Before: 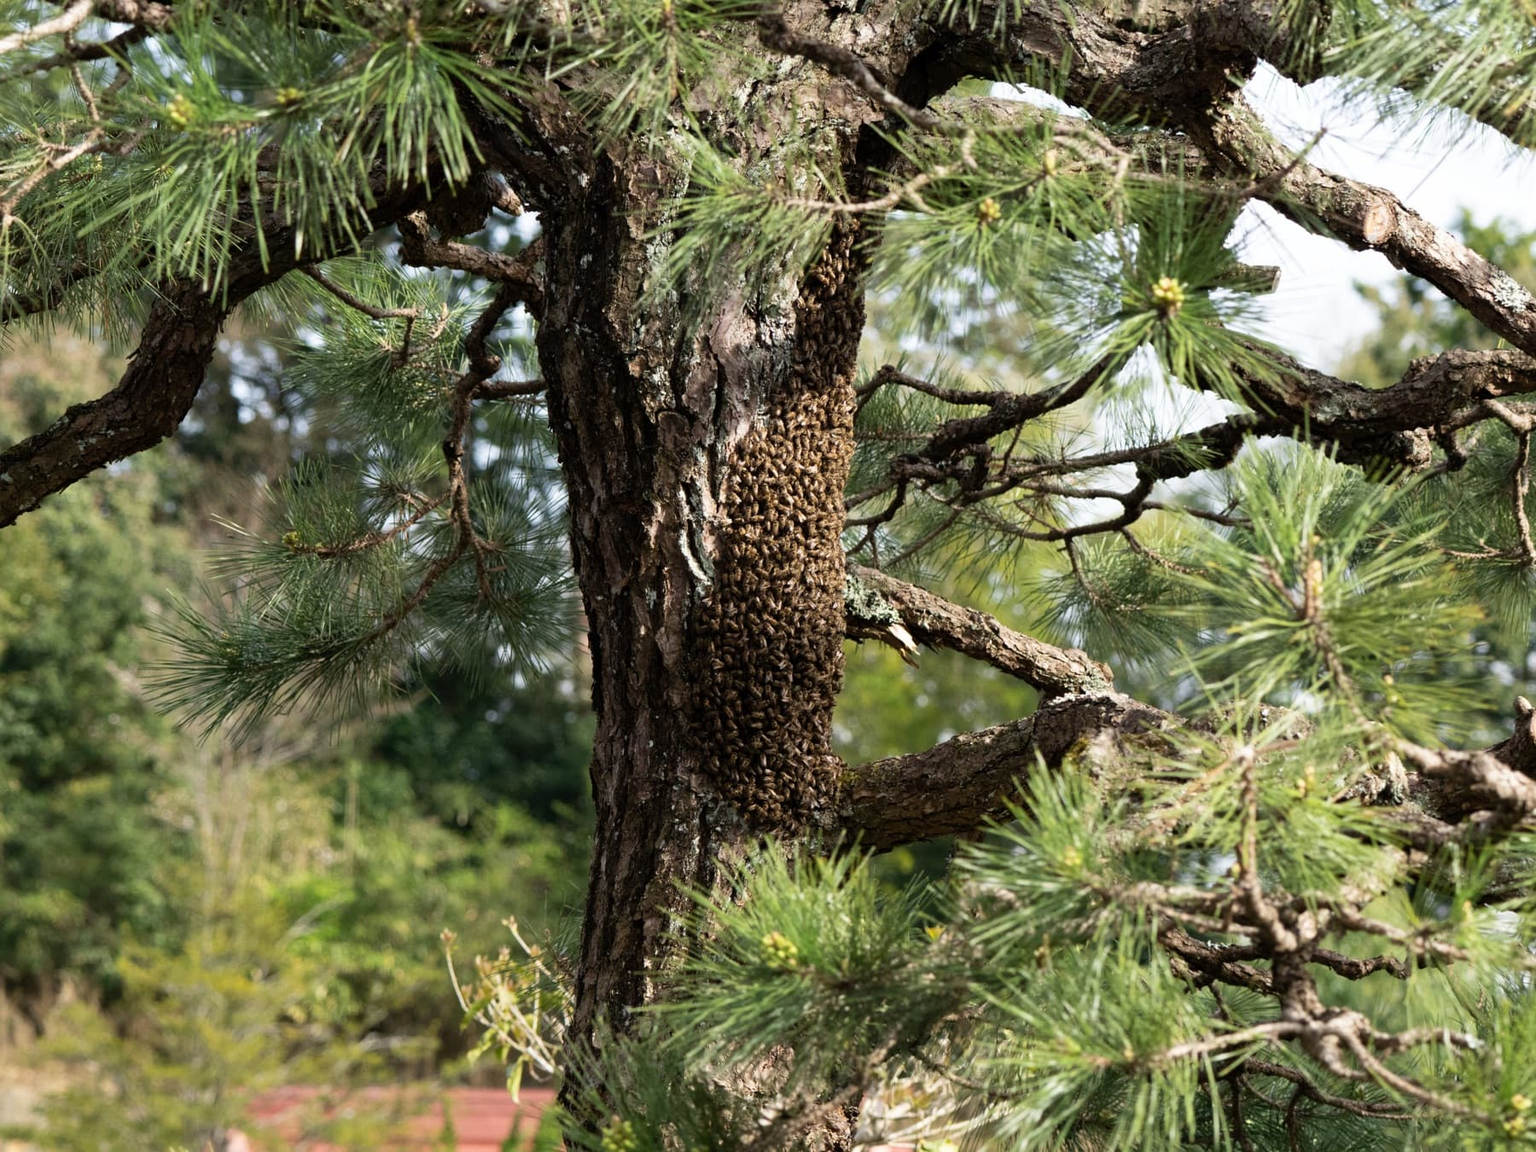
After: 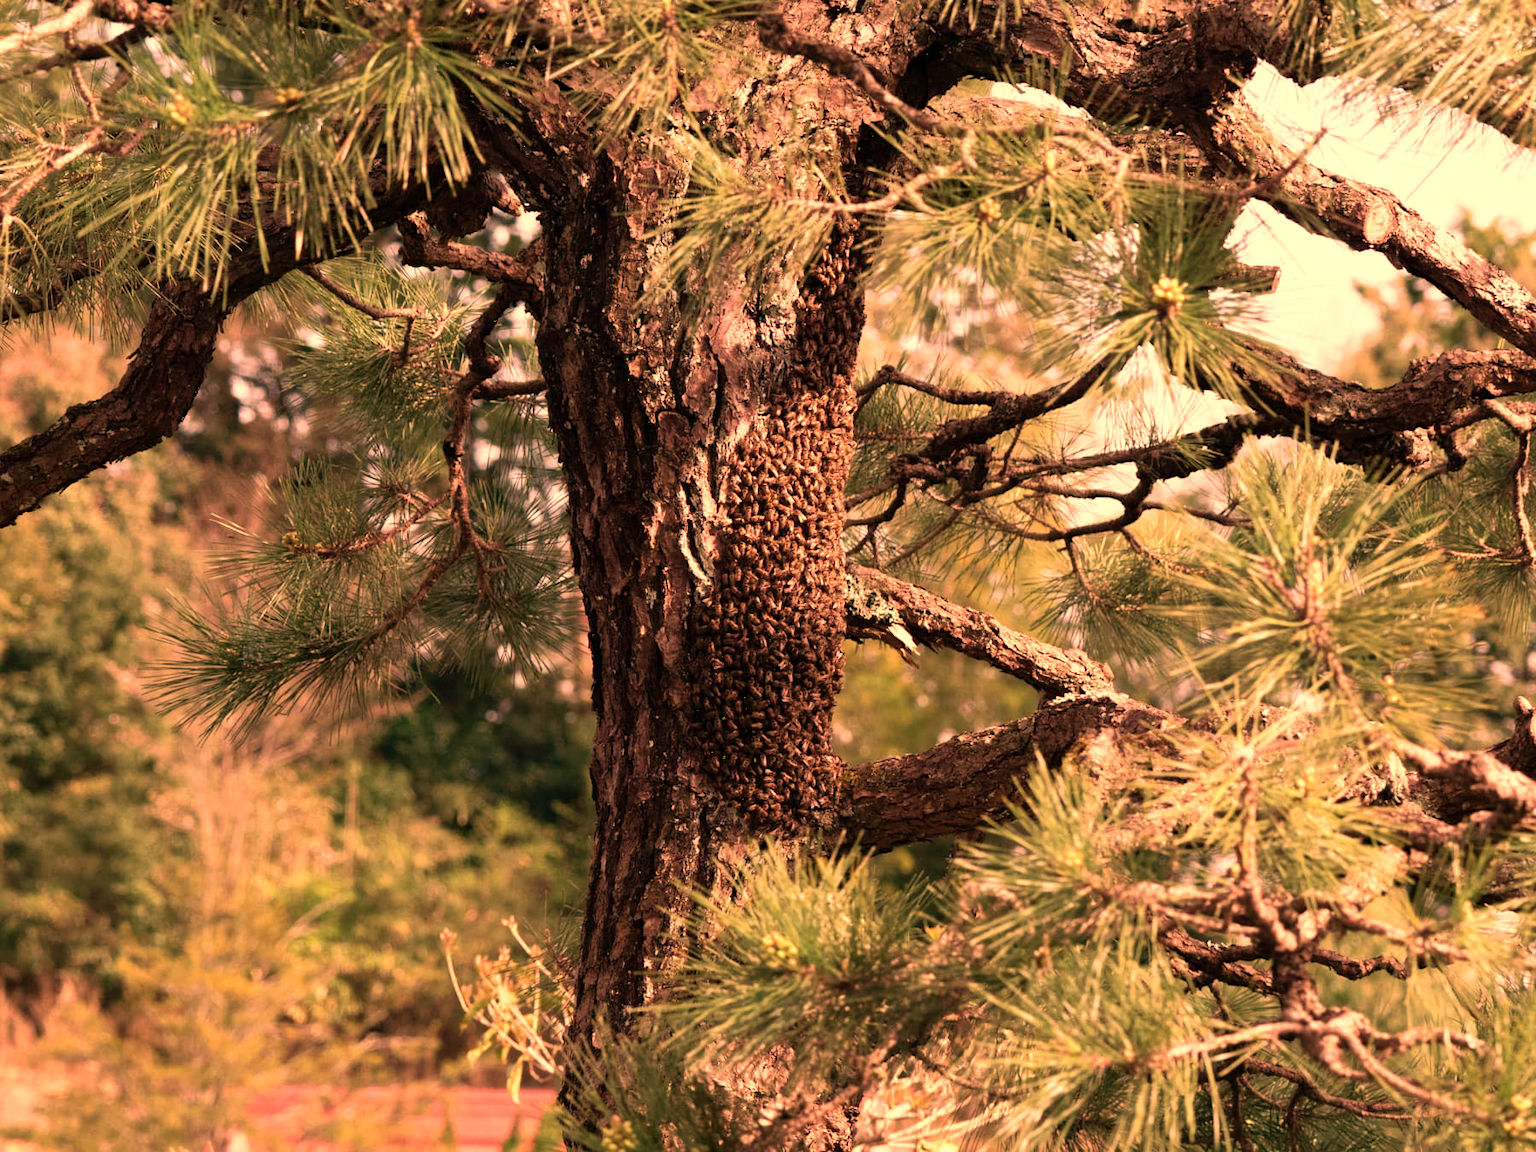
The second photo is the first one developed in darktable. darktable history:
white balance: red 1.467, blue 0.684
velvia: on, module defaults
color calibration: output R [0.999, 0.026, -0.11, 0], output G [-0.019, 1.037, -0.099, 0], output B [0.022, -0.023, 0.902, 0], illuminant custom, x 0.367, y 0.392, temperature 4437.75 K, clip negative RGB from gamut false
